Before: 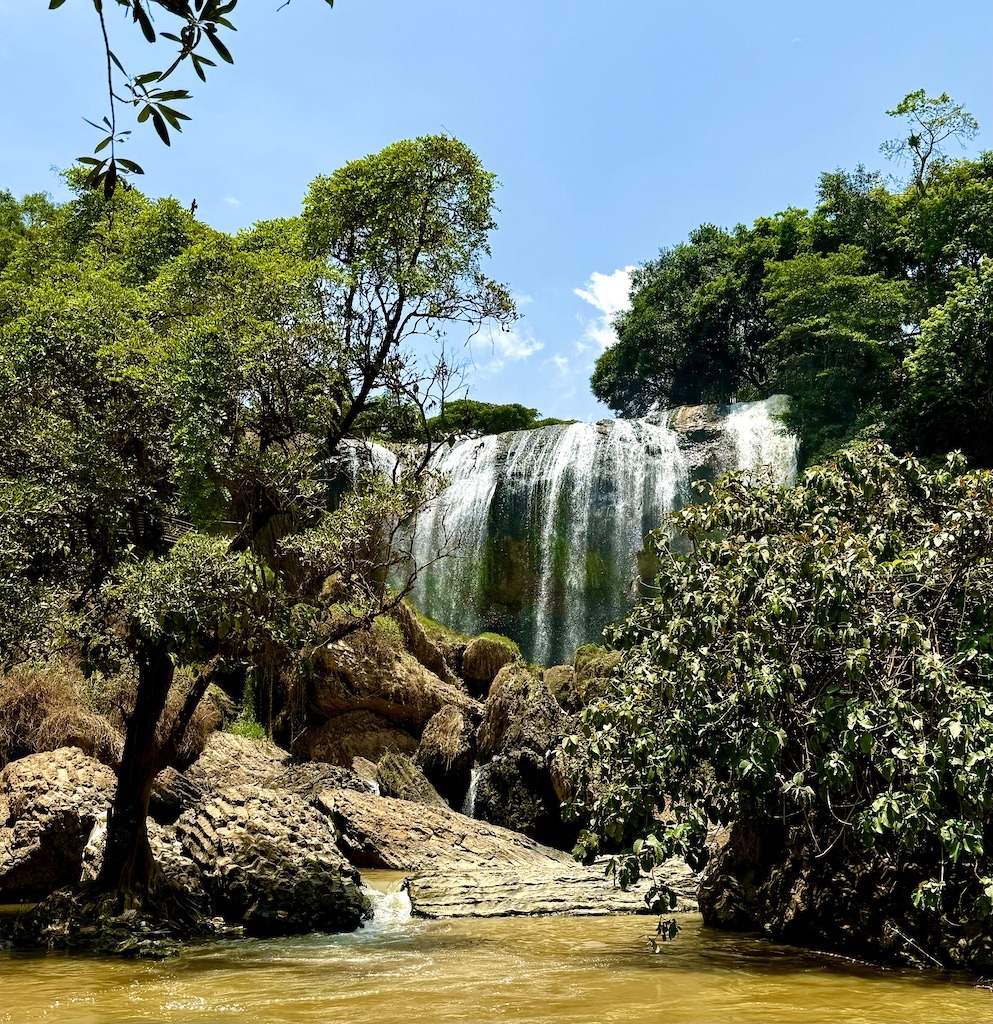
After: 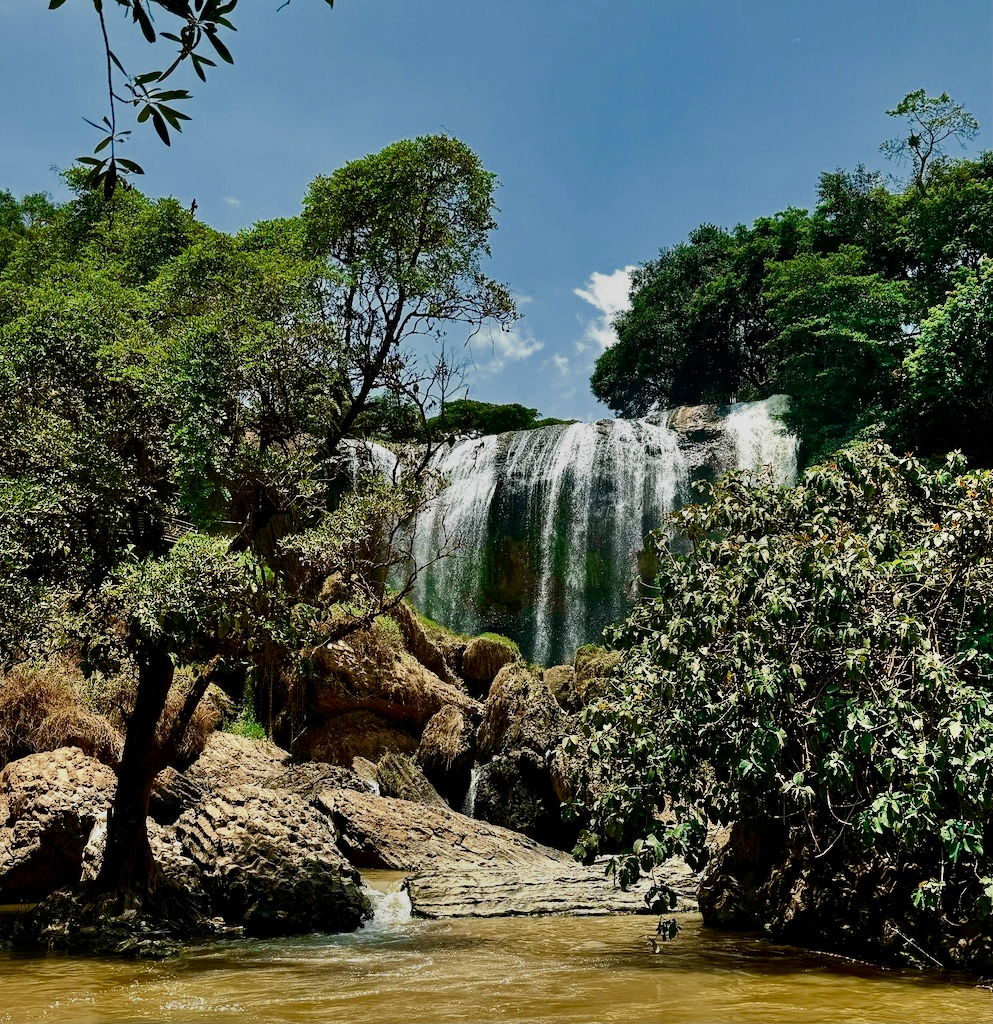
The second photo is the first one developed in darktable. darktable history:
shadows and highlights: shadows 61.27, soften with gaussian
exposure: exposure -0.554 EV, compensate highlight preservation false
contrast brightness saturation: contrast 0.134, brightness -0.065, saturation 0.157
color zones: curves: ch0 [(0, 0.5) (0.125, 0.4) (0.25, 0.5) (0.375, 0.4) (0.5, 0.4) (0.625, 0.35) (0.75, 0.35) (0.875, 0.5)]; ch1 [(0, 0.35) (0.125, 0.45) (0.25, 0.35) (0.375, 0.35) (0.5, 0.35) (0.625, 0.35) (0.75, 0.45) (0.875, 0.35)]; ch2 [(0, 0.6) (0.125, 0.5) (0.25, 0.5) (0.375, 0.6) (0.5, 0.6) (0.625, 0.5) (0.75, 0.5) (0.875, 0.5)]
